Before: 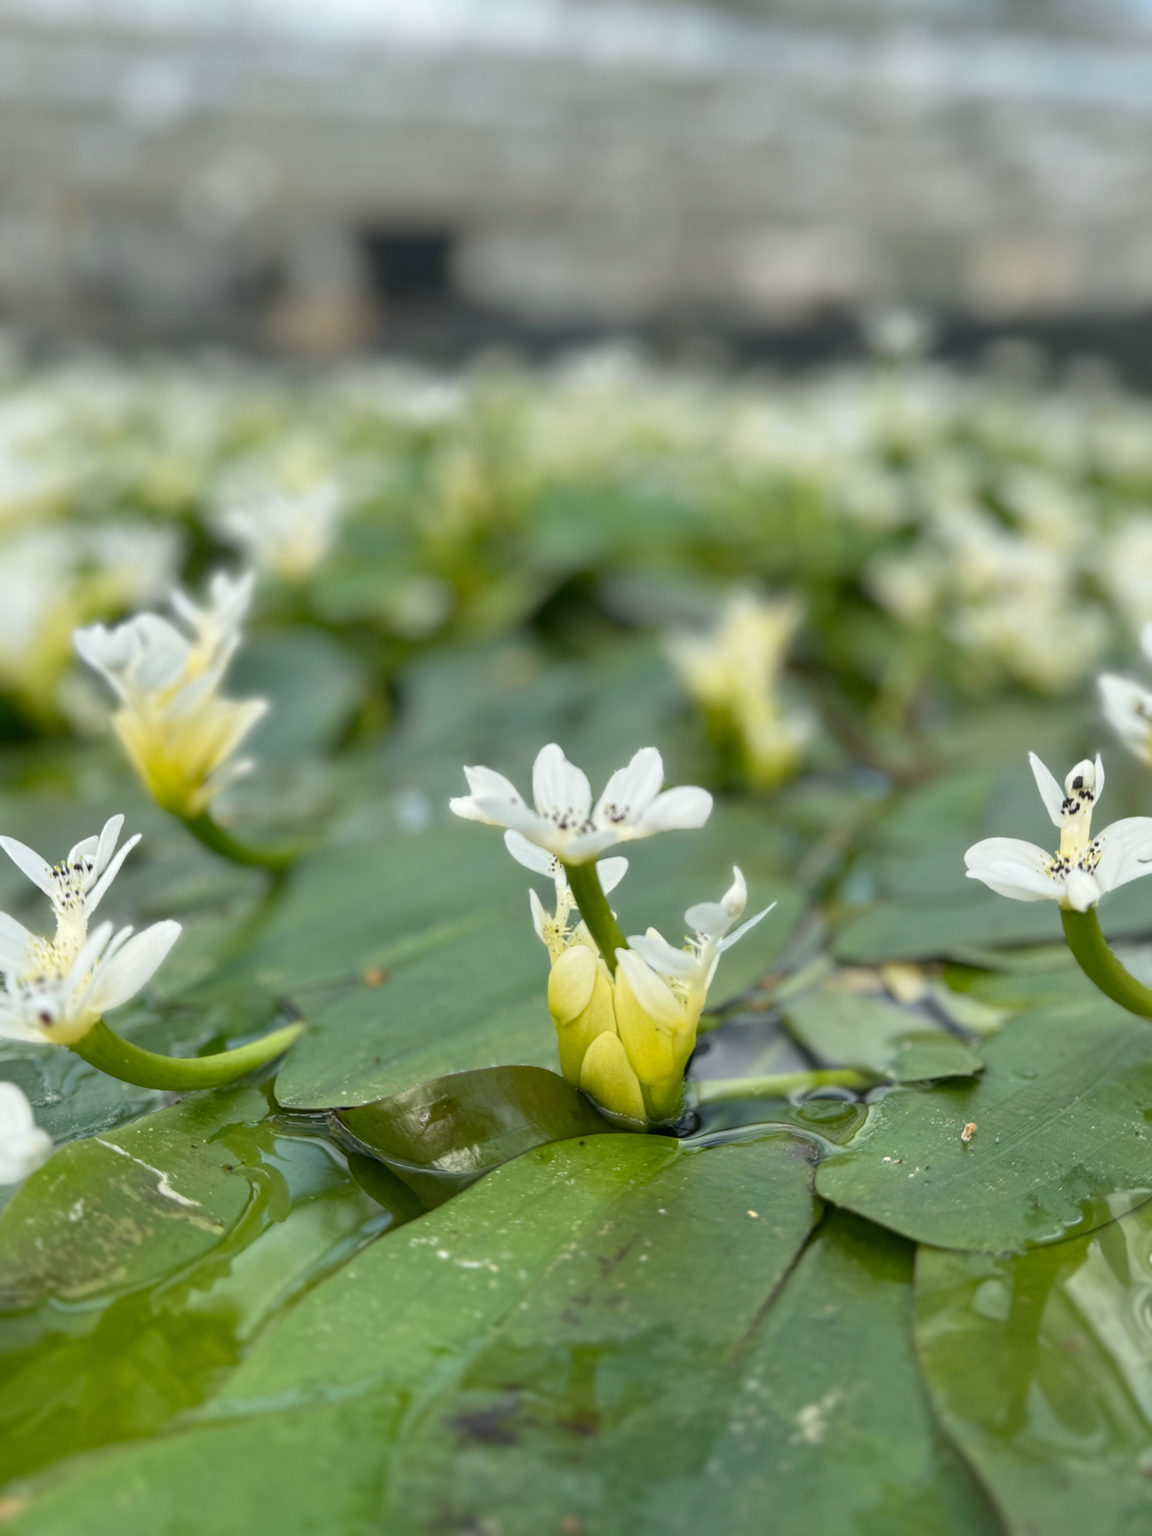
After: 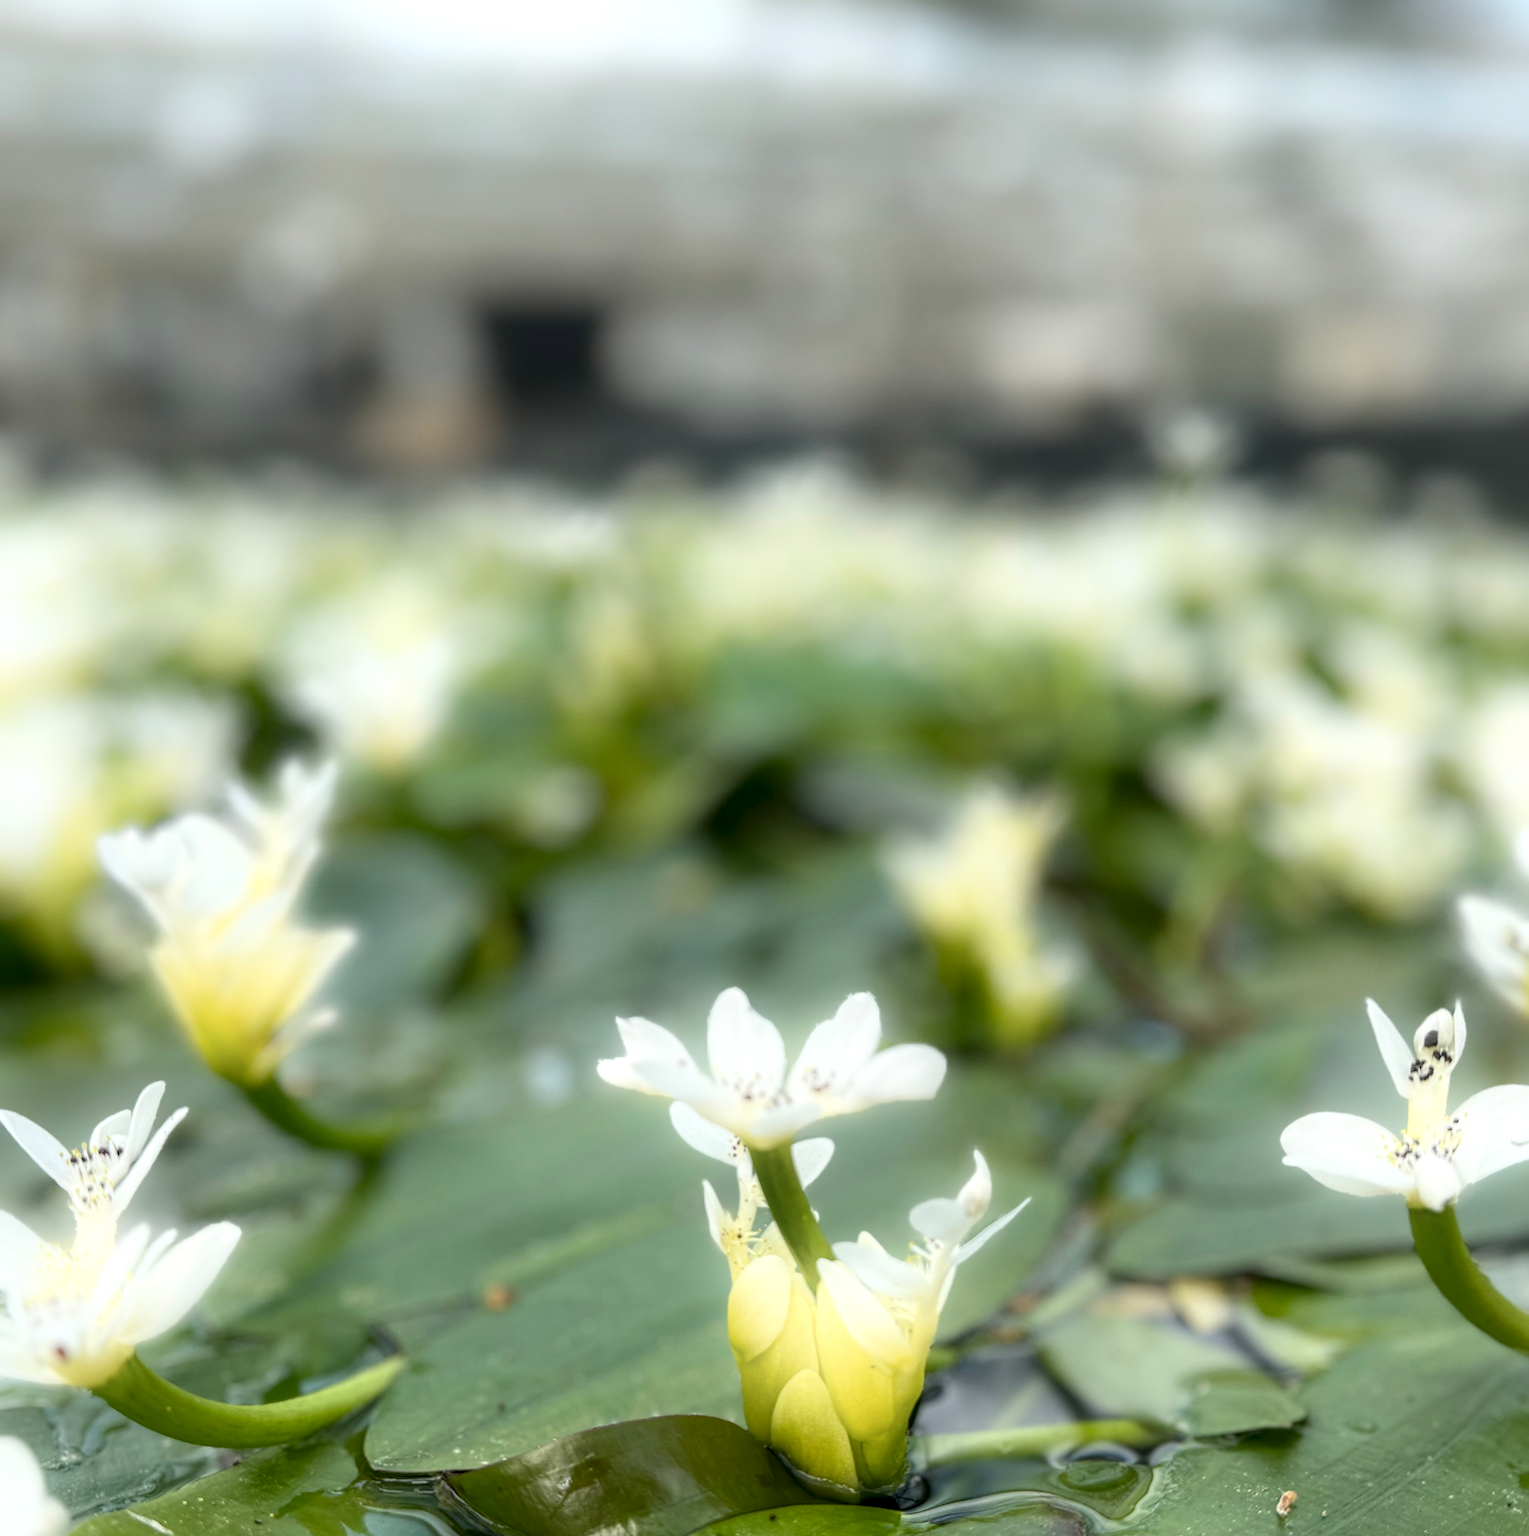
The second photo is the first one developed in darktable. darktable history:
shadows and highlights: shadows -54.42, highlights 87.72, soften with gaussian
local contrast: on, module defaults
crop: bottom 24.664%
